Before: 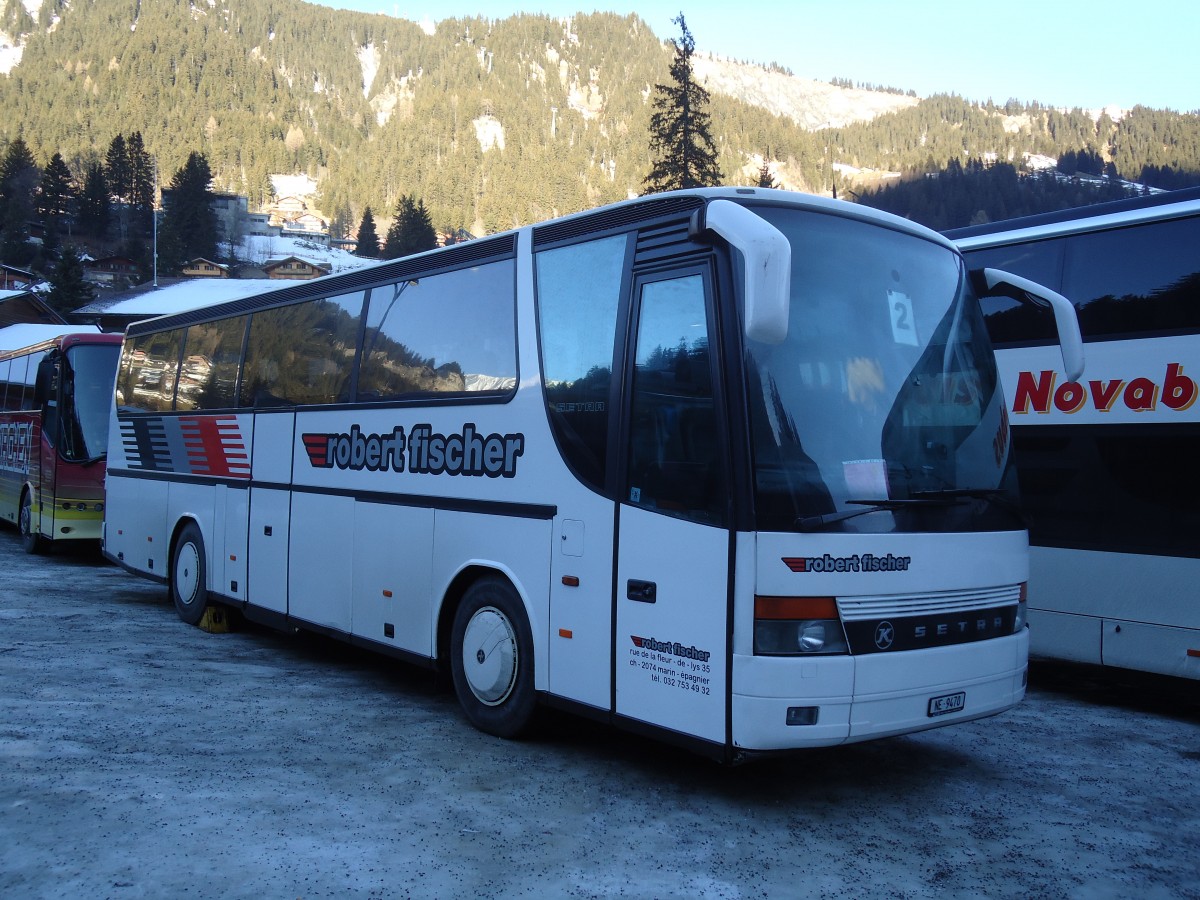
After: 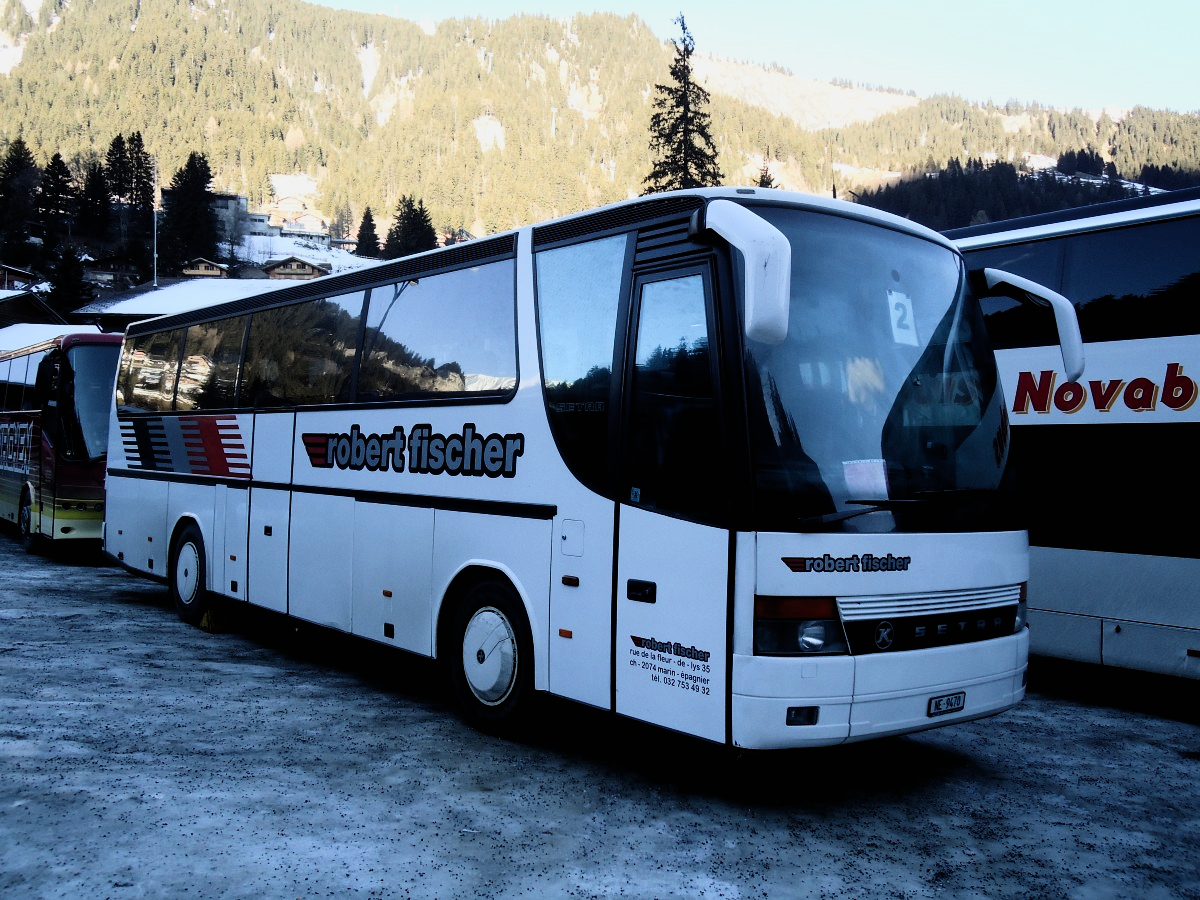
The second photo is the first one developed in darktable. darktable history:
filmic rgb: black relative exposure -5 EV, hardness 2.88, contrast 1.3, highlights saturation mix -30%
contrast brightness saturation: contrast 0.24, brightness 0.09
